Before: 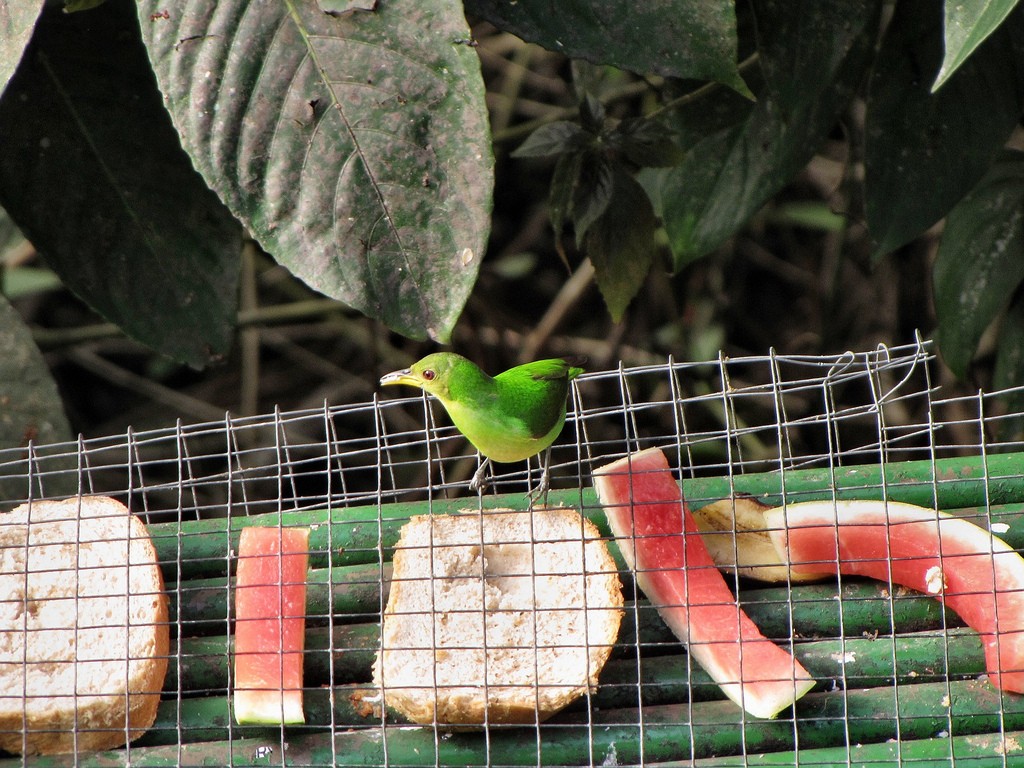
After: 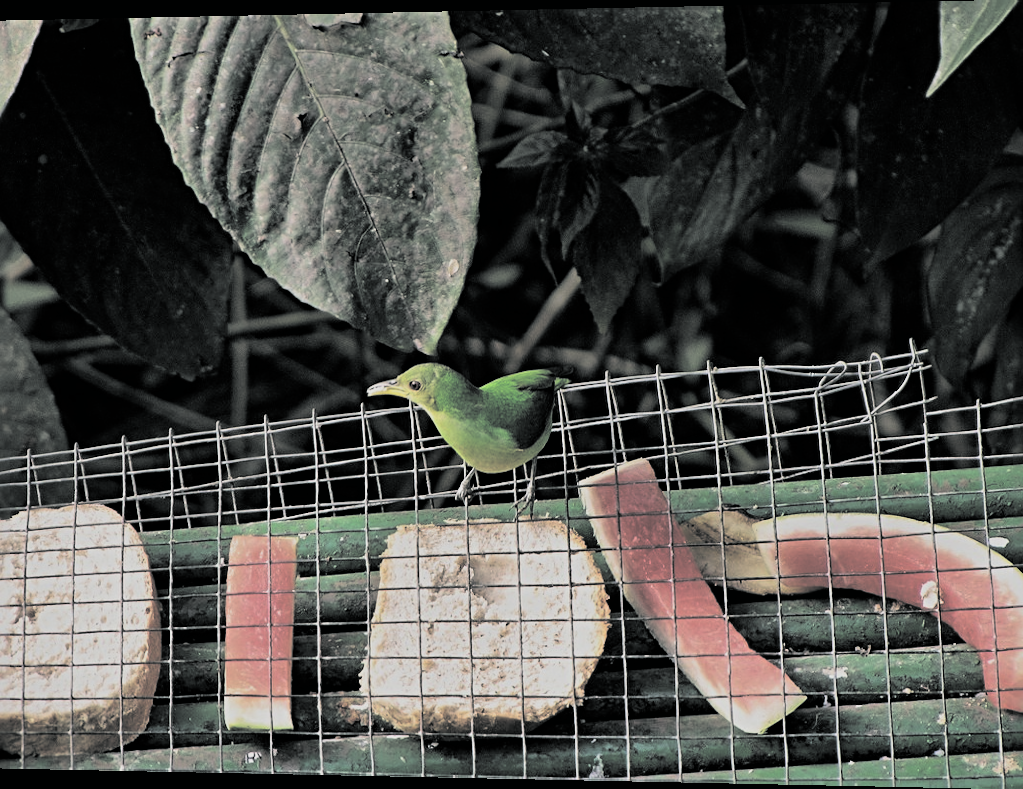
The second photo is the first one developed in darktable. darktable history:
exposure: compensate highlight preservation false
rotate and perspective: lens shift (horizontal) -0.055, automatic cropping off
rgb curve: mode RGB, independent channels
sharpen: radius 4
filmic rgb: black relative exposure -7.65 EV, white relative exposure 4.56 EV, hardness 3.61
split-toning: shadows › hue 190.8°, shadows › saturation 0.05, highlights › hue 54°, highlights › saturation 0.05, compress 0%
